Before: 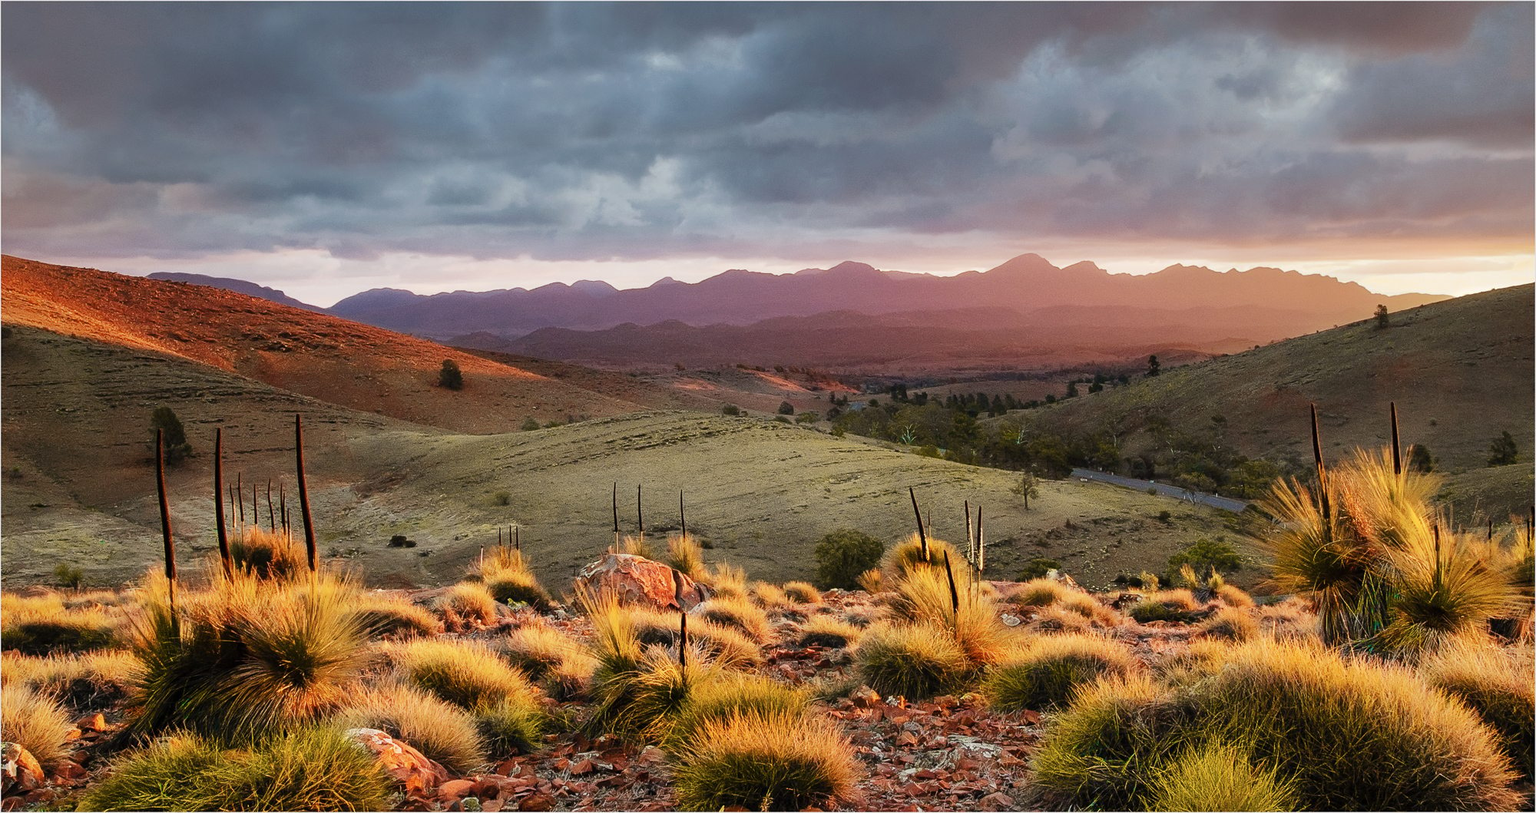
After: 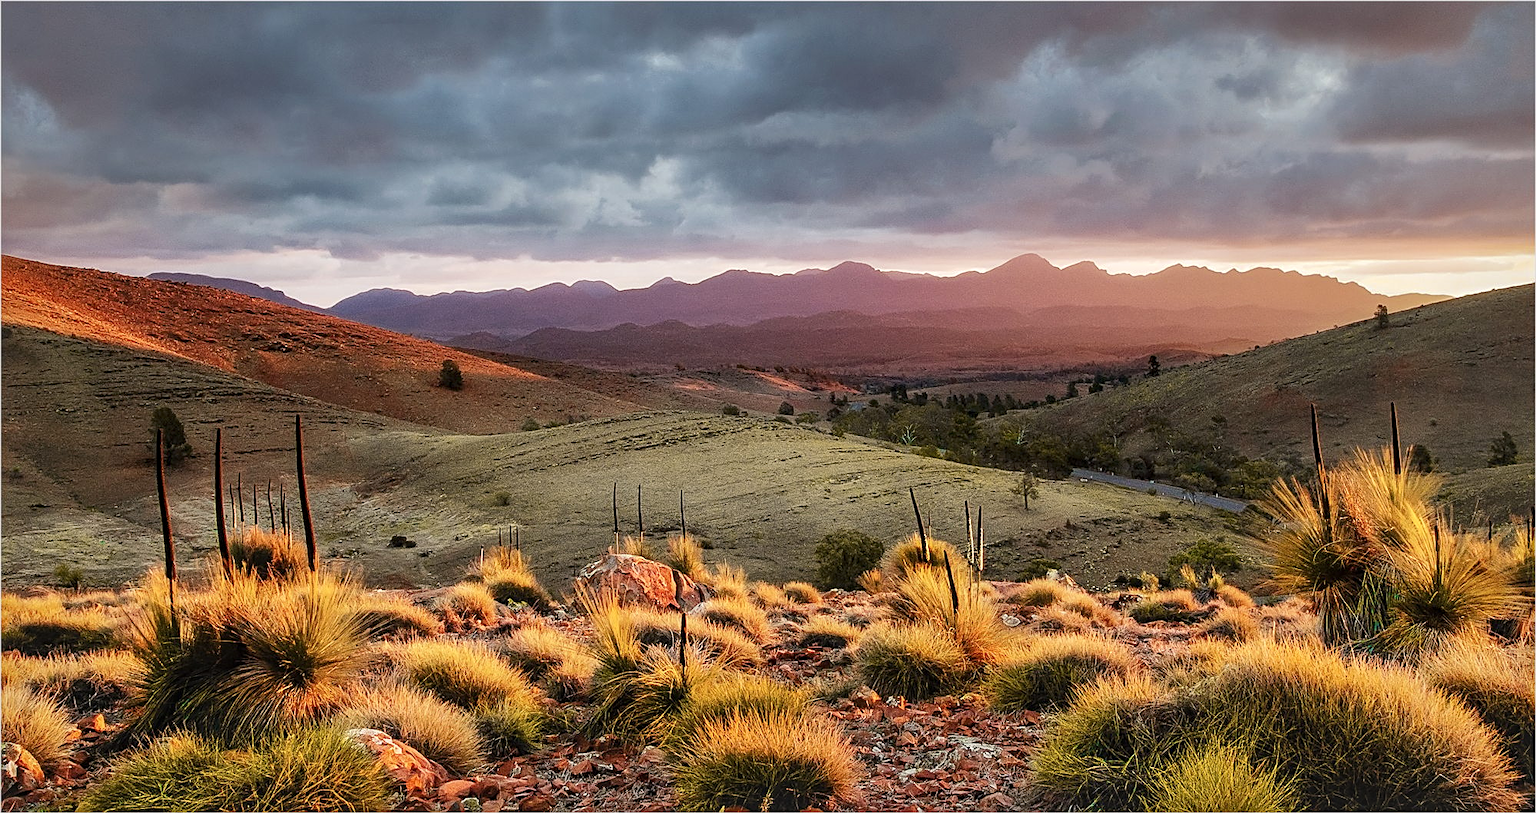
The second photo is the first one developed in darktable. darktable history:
local contrast: on, module defaults
sharpen: on, module defaults
tone equalizer: -8 EV 0.058 EV, smoothing diameter 2.14%, edges refinement/feathering 17.01, mask exposure compensation -1.57 EV, filter diffusion 5
